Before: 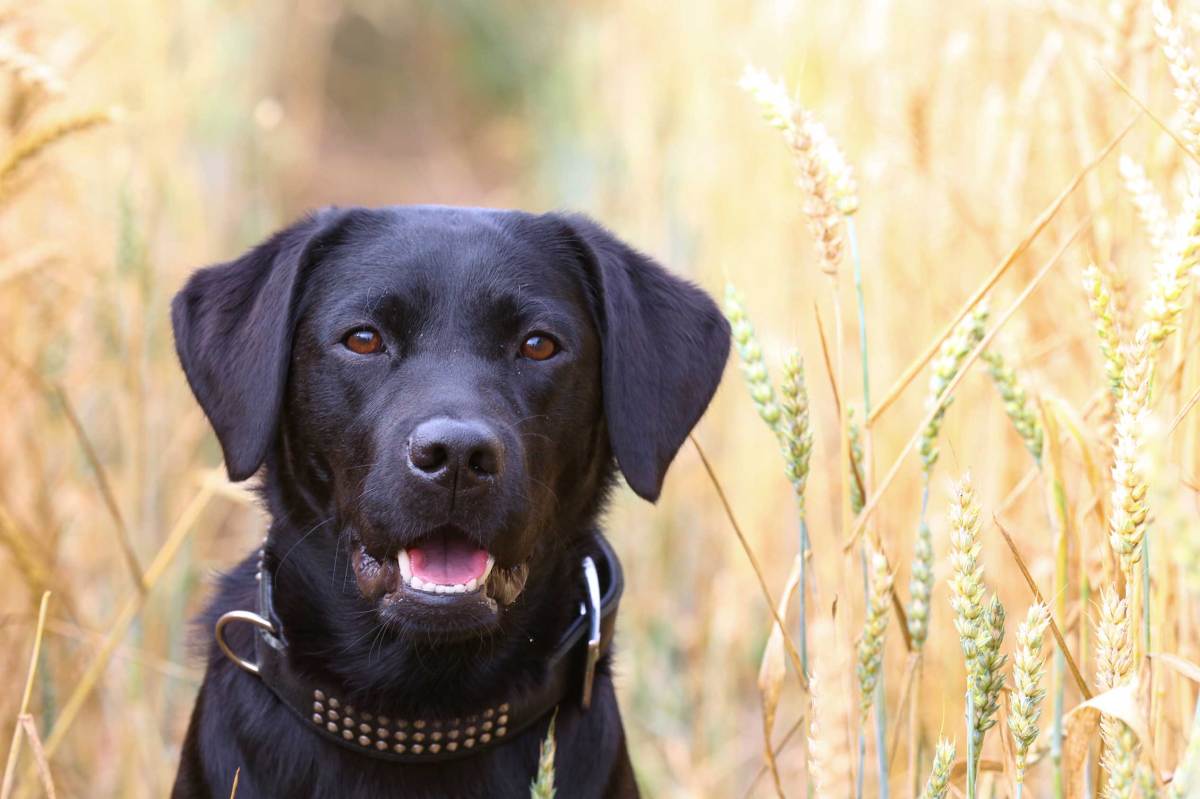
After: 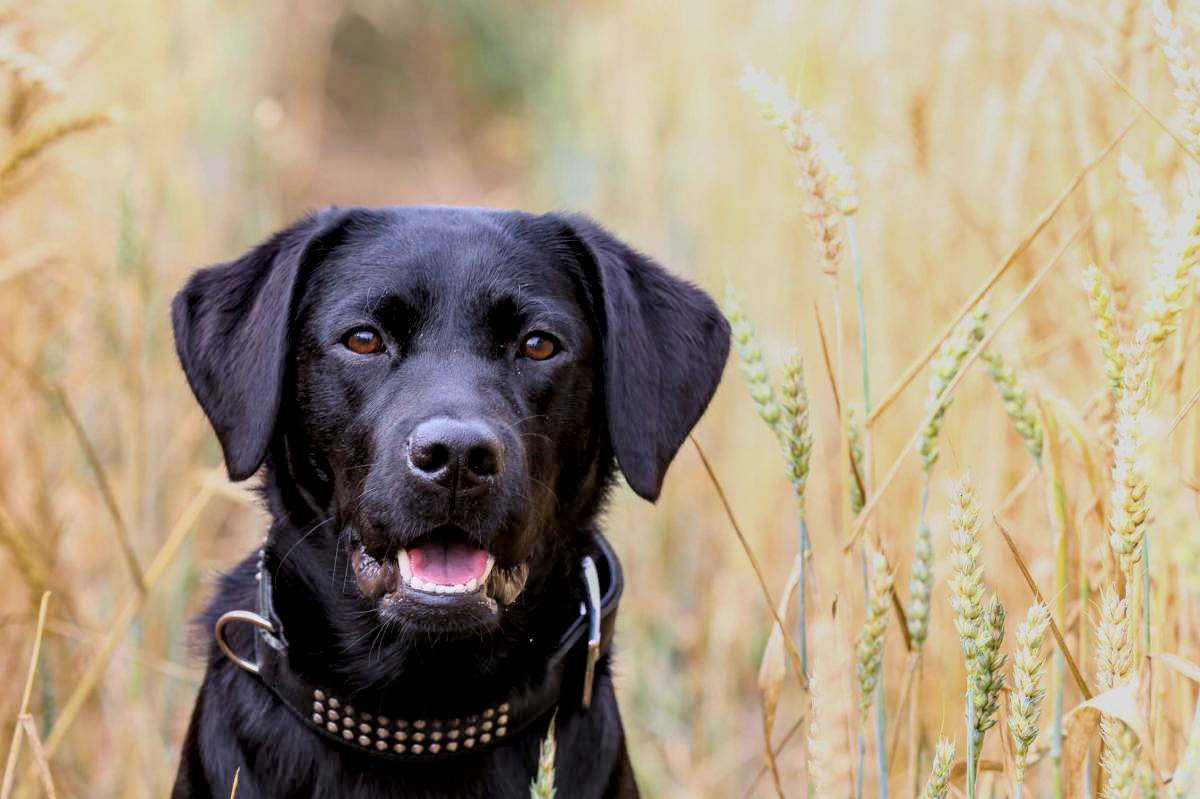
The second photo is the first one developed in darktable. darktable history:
local contrast: detail 150%
filmic rgb: black relative exposure -7.65 EV, white relative exposure 4.56 EV, hardness 3.61, color science v6 (2022)
